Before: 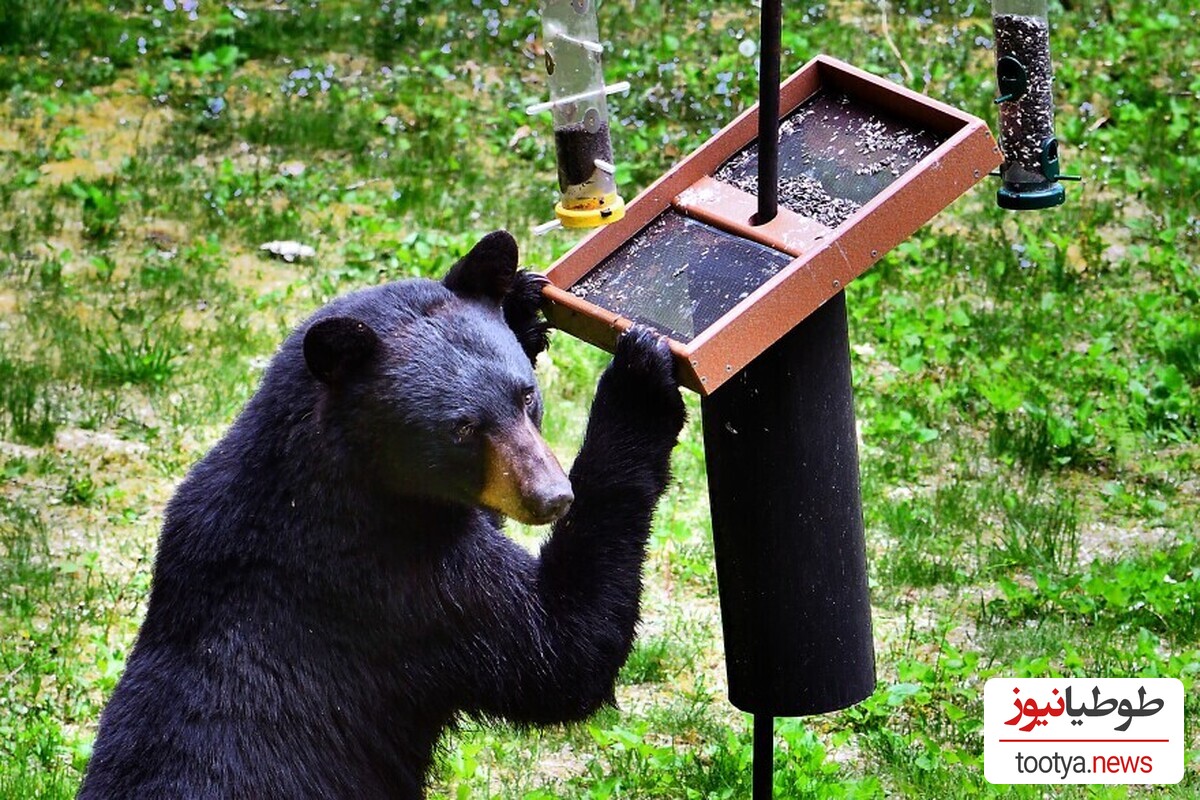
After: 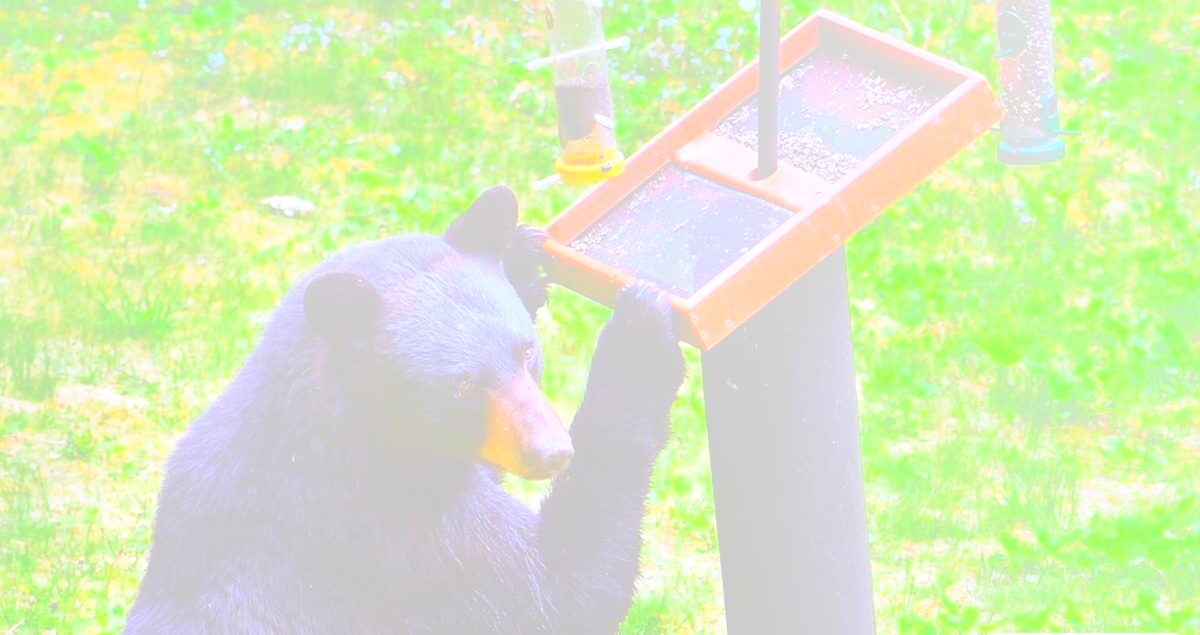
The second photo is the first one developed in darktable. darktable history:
crop and rotate: top 5.667%, bottom 14.937%
exposure: black level correction -0.003, exposure 0.04 EV, compensate highlight preservation false
bloom: size 85%, threshold 5%, strength 85%
